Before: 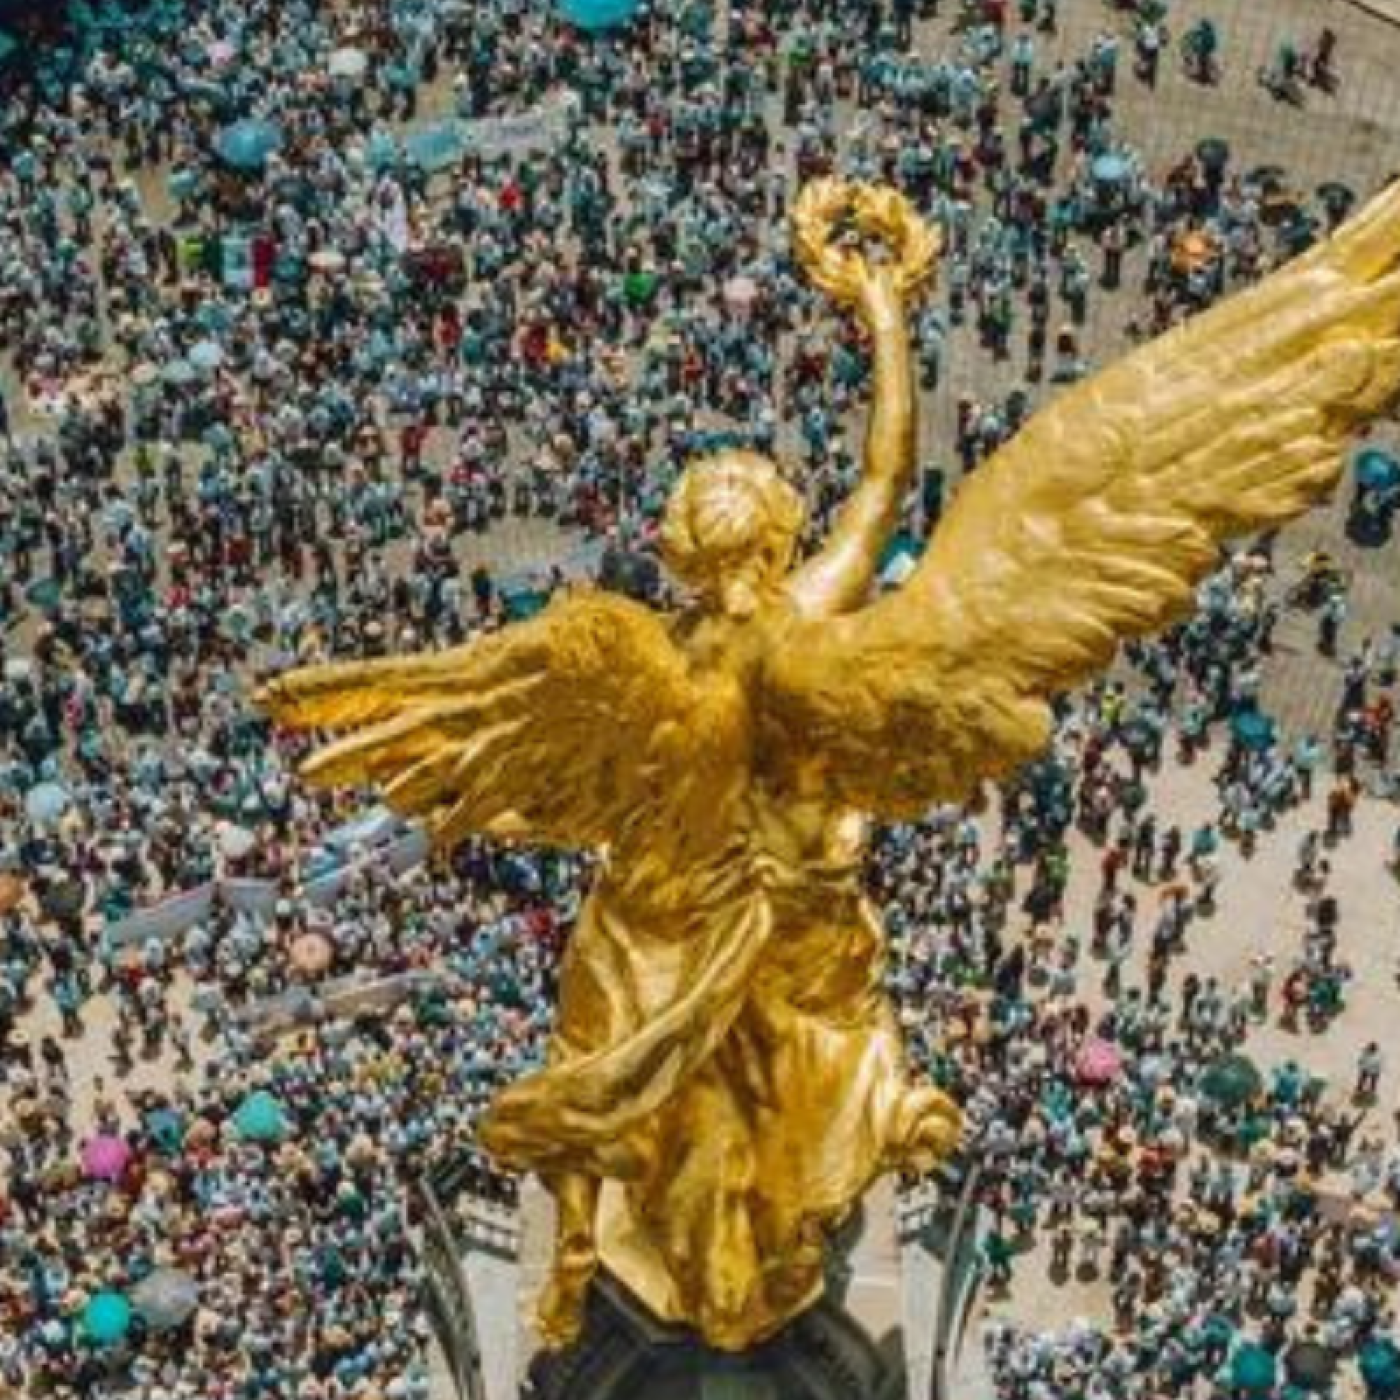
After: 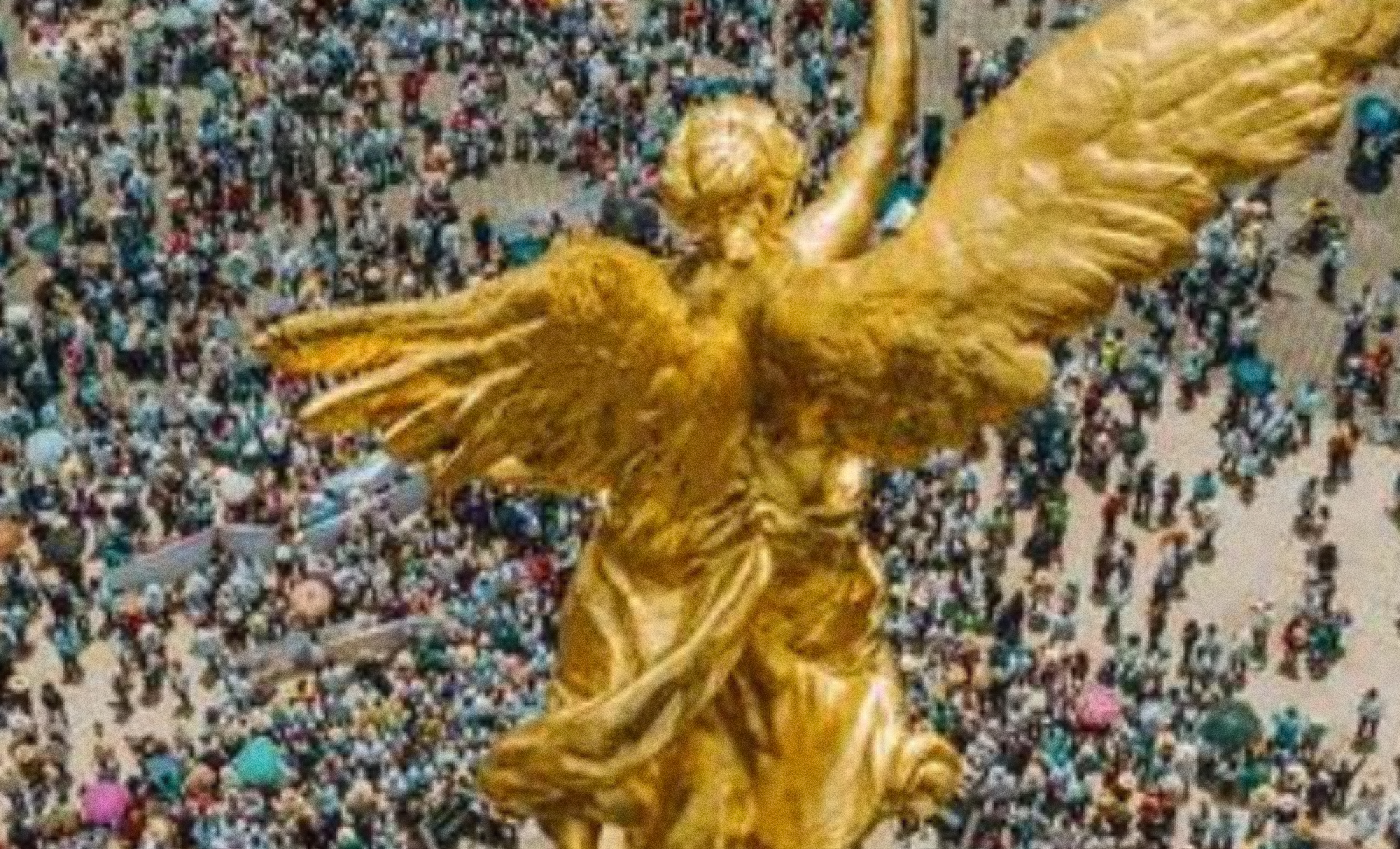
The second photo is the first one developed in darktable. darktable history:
grain: coarseness 0.09 ISO, strength 40%
crop and rotate: top 25.357%, bottom 13.942%
